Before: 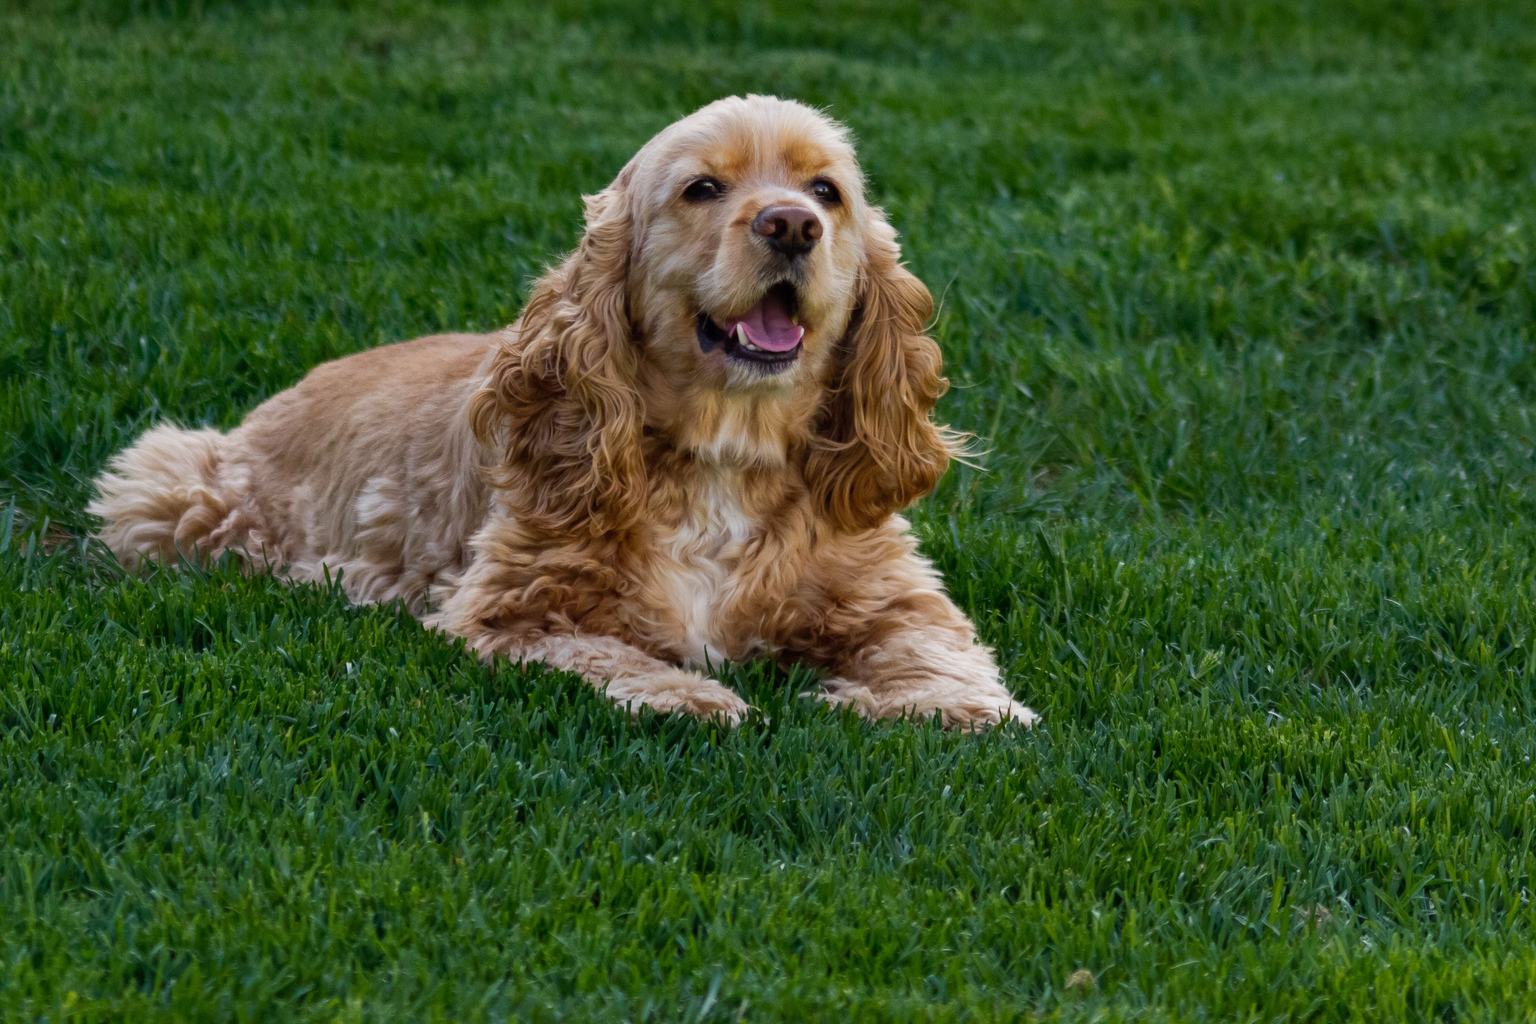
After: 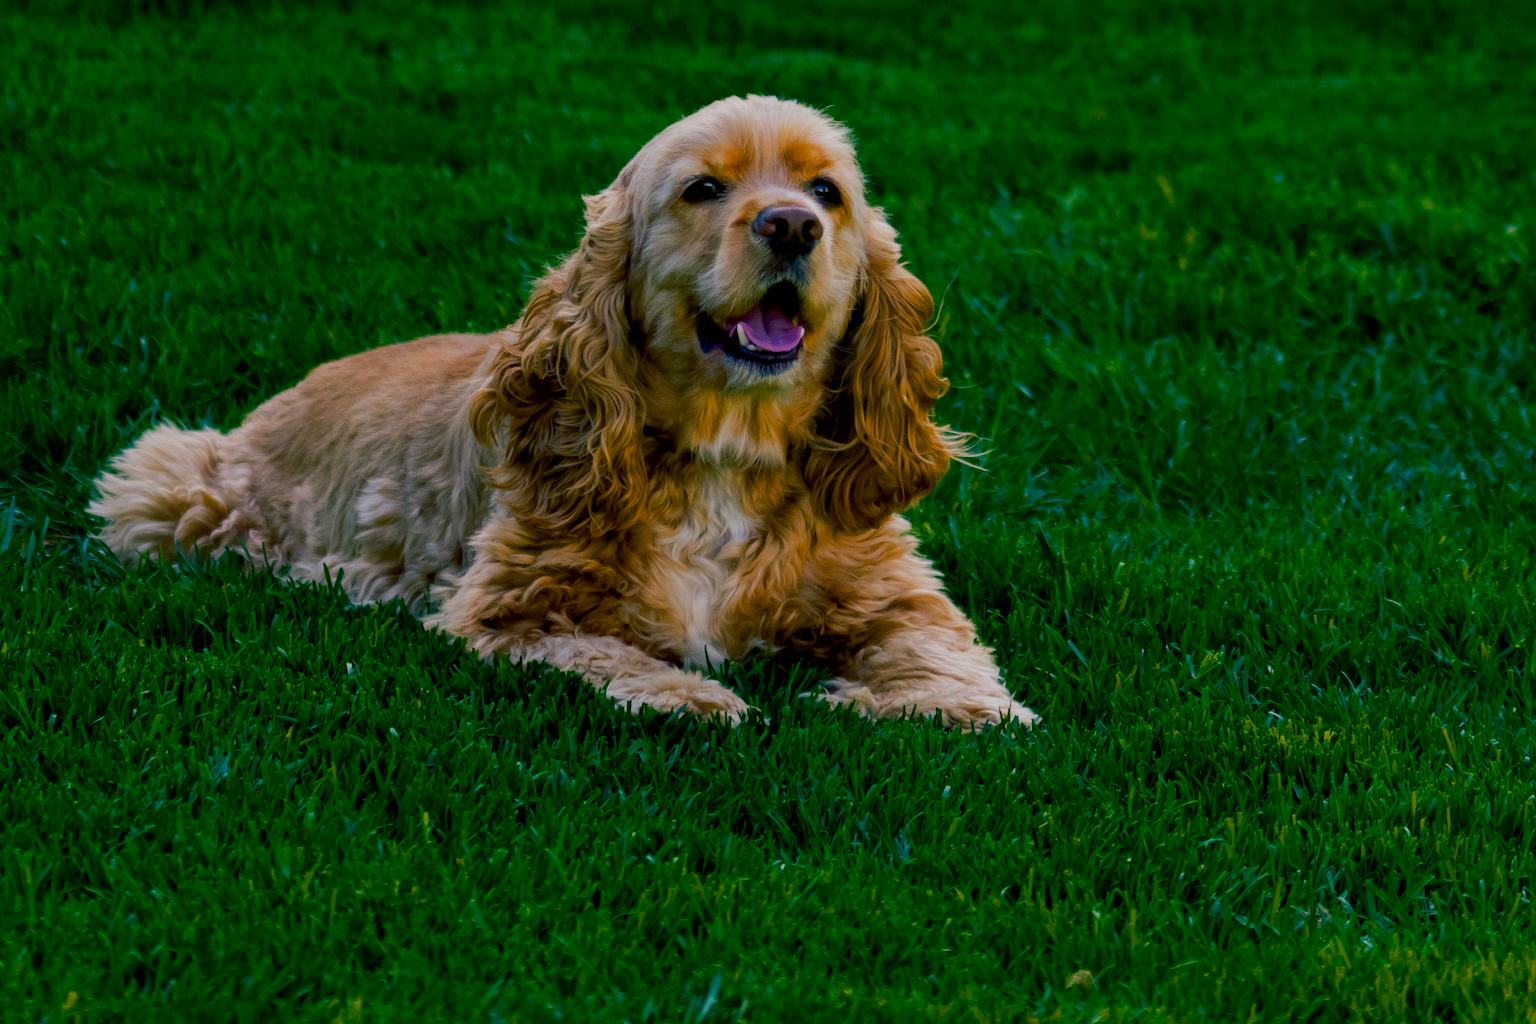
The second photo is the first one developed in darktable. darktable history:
color zones: curves: ch1 [(0.235, 0.558) (0.75, 0.5)]; ch2 [(0.25, 0.462) (0.749, 0.457)]
exposure: black level correction 0.011, exposure -0.477 EV, compensate exposure bias true, compensate highlight preservation false
color balance rgb: shadows lift › luminance -28.969%, shadows lift › chroma 10.121%, shadows lift › hue 227.28°, power › chroma 0.326%, power › hue 21.91°, linear chroma grading › global chroma 15.522%, perceptual saturation grading › global saturation 29.446%, global vibrance 20%
